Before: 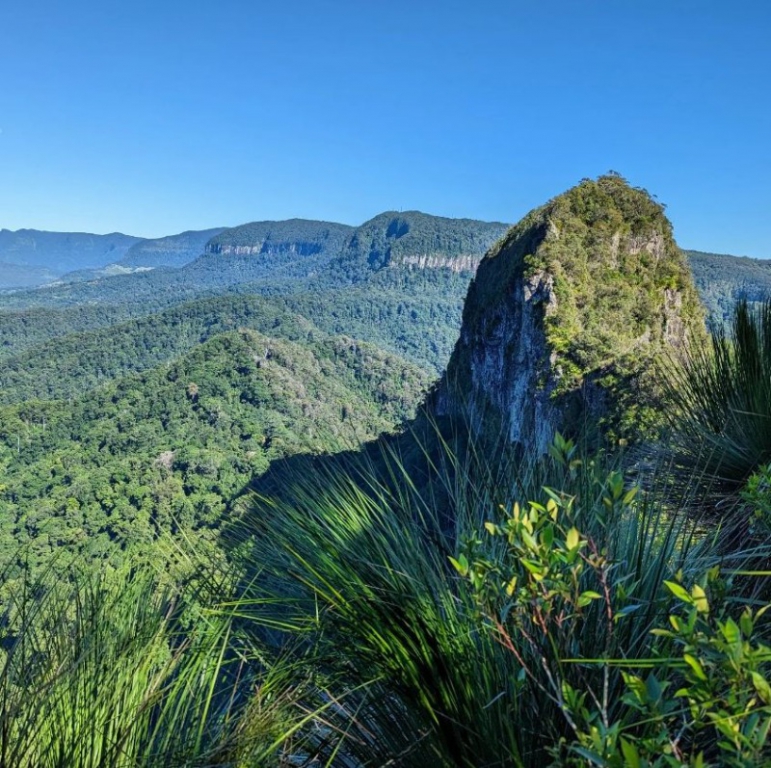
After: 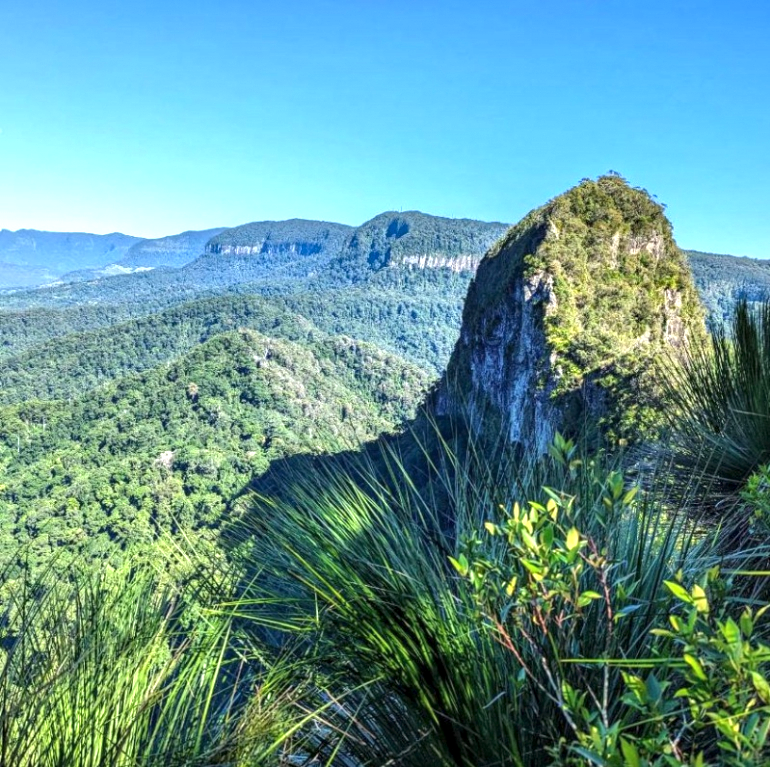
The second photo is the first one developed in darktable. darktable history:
crop: left 0.127%
local contrast: on, module defaults
exposure: black level correction 0, exposure 0.873 EV, compensate highlight preservation false
